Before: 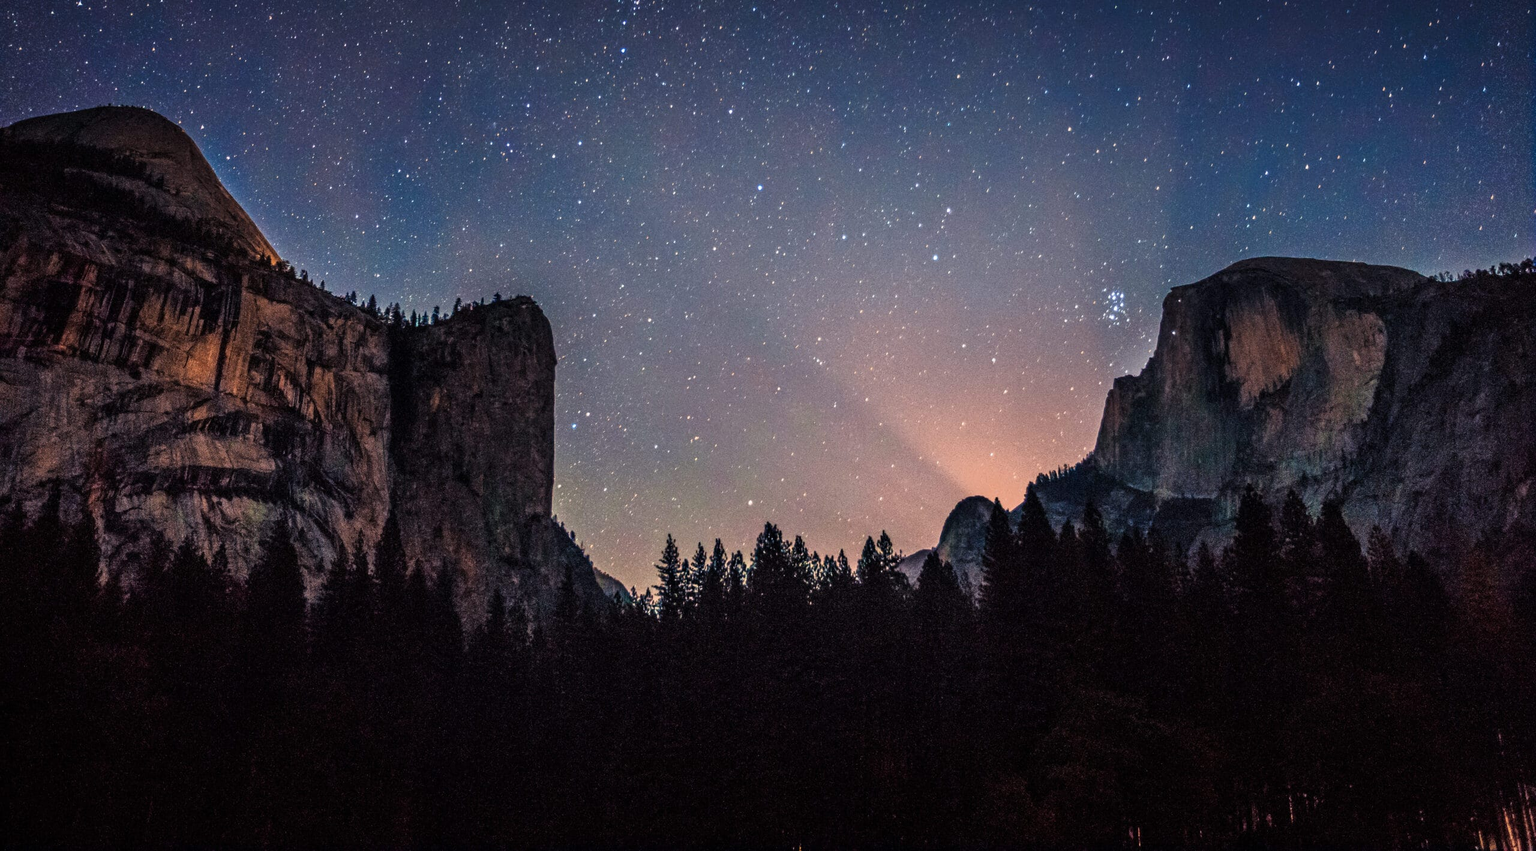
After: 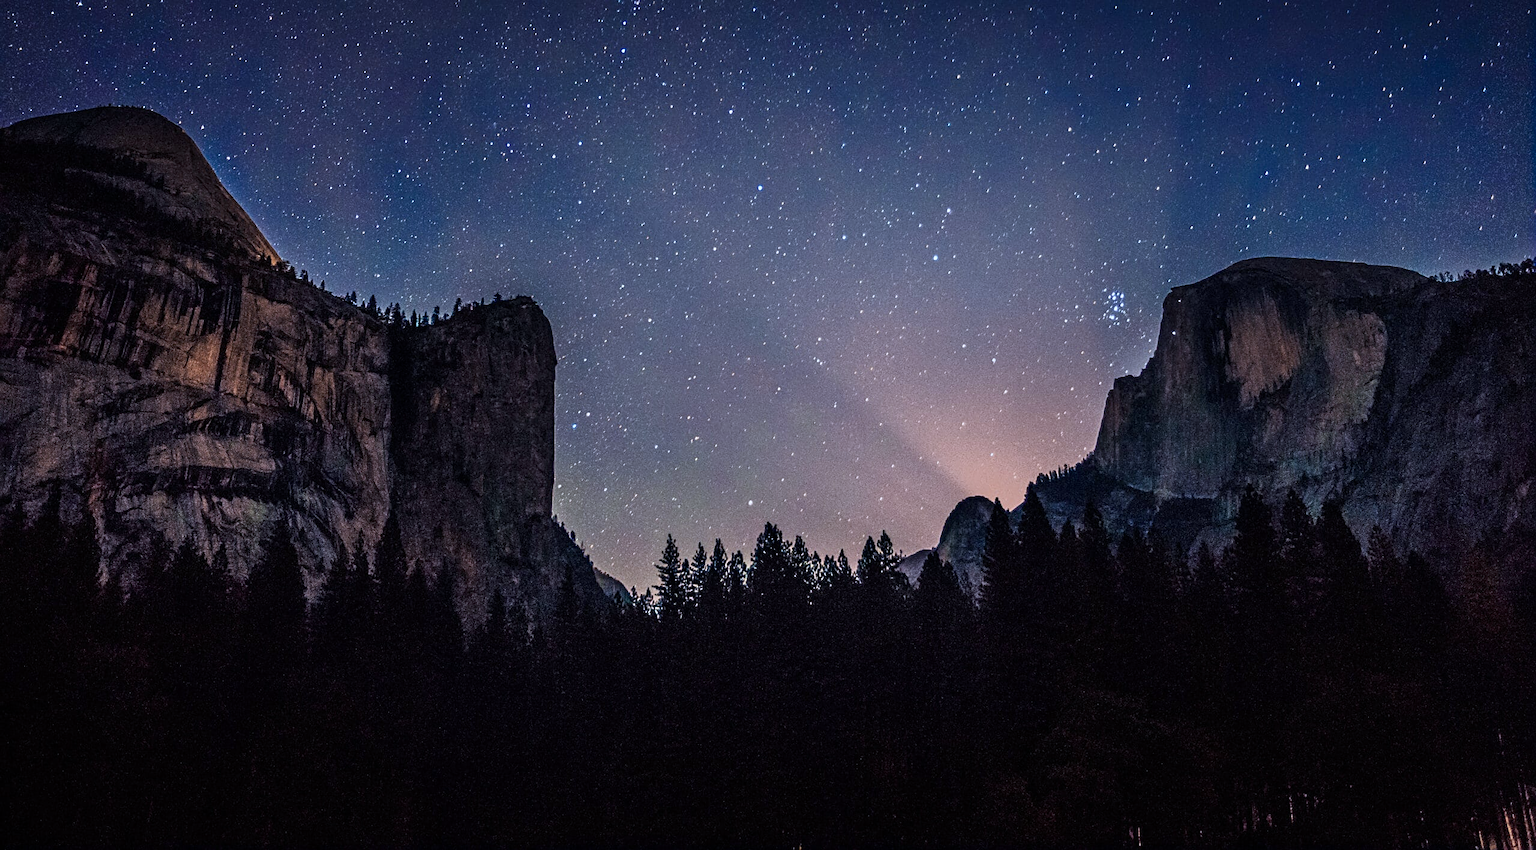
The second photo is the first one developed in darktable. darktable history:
white balance: red 0.976, blue 1.04
sharpen: on, module defaults
exposure: exposure -0.151 EV, compensate highlight preservation false
color calibration: output R [0.994, 0.059, -0.119, 0], output G [-0.036, 1.09, -0.119, 0], output B [0.078, -0.108, 0.961, 0], illuminant custom, x 0.371, y 0.382, temperature 4281.14 K
contrast brightness saturation: contrast 0.06, brightness -0.01, saturation -0.23
